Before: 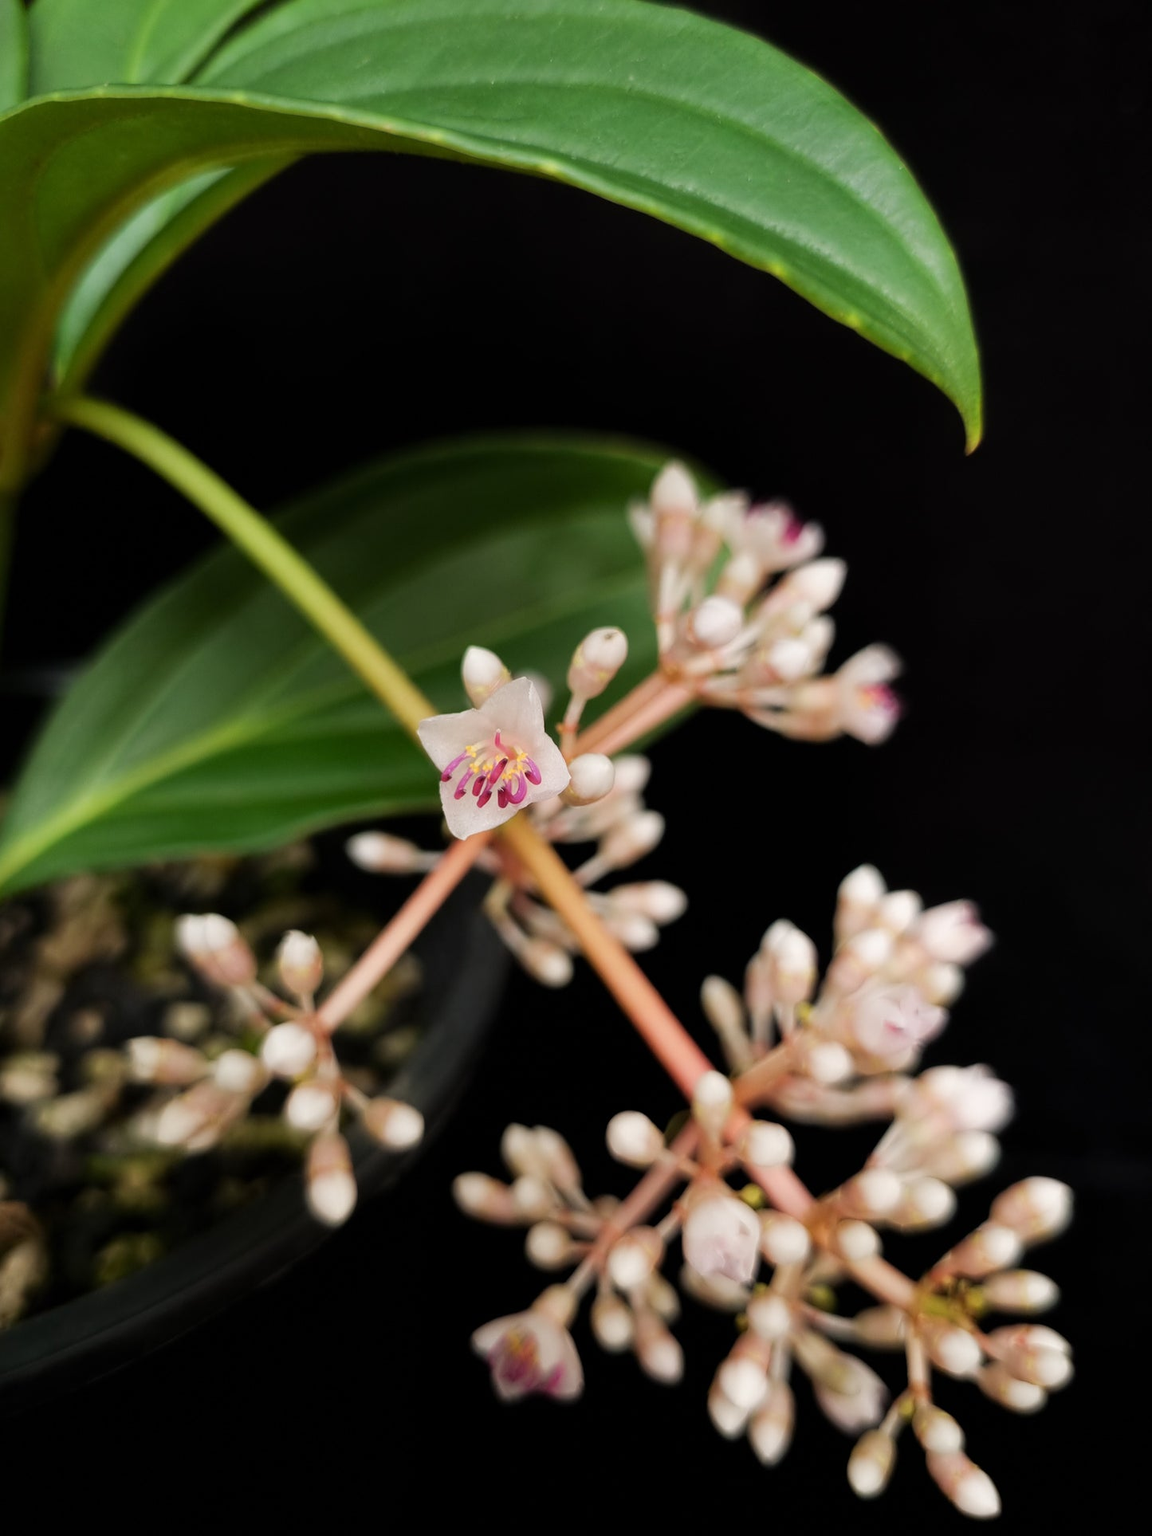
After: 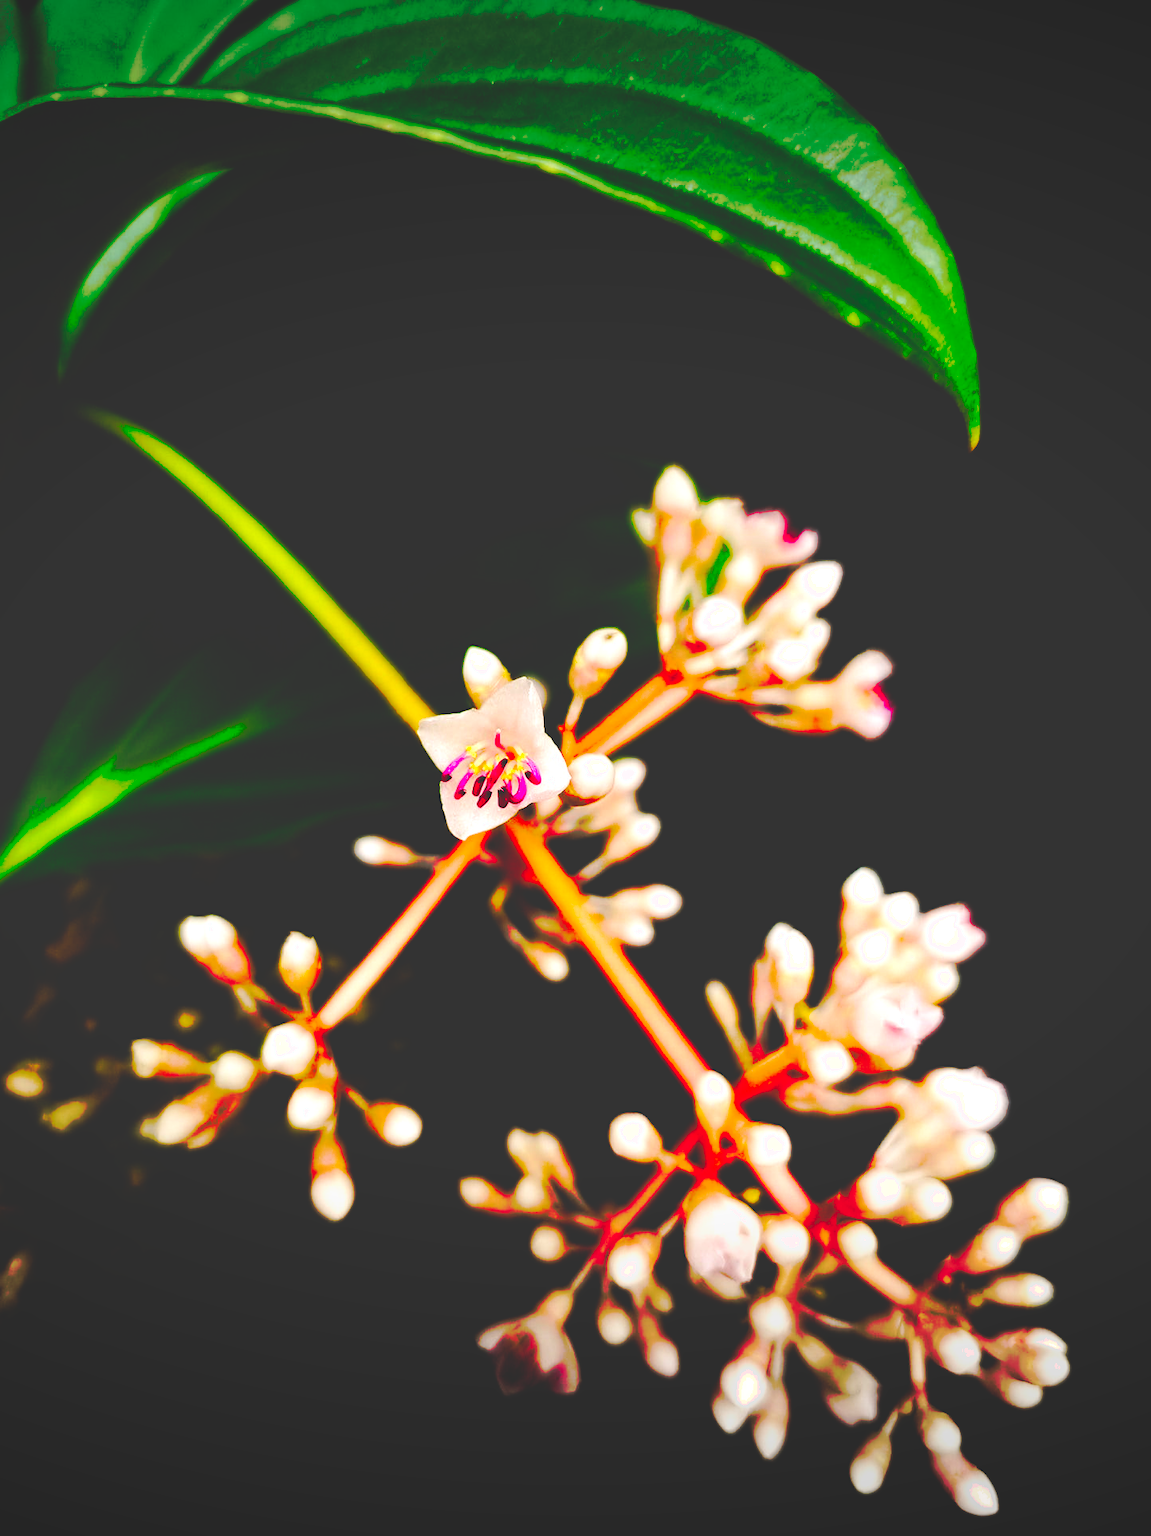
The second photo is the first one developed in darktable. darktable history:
color correction: saturation 1.32
base curve: curves: ch0 [(0, 0.036) (0.083, 0.04) (0.804, 1)], preserve colors none
tone equalizer: -8 EV -0.417 EV, -7 EV -0.389 EV, -6 EV -0.333 EV, -5 EV -0.222 EV, -3 EV 0.222 EV, -2 EV 0.333 EV, -1 EV 0.389 EV, +0 EV 0.417 EV, edges refinement/feathering 500, mask exposure compensation -1.57 EV, preserve details no
vignetting: fall-off radius 100%, width/height ratio 1.337
tone curve: curves: ch0 [(0, 0) (0.003, 0.003) (0.011, 0.01) (0.025, 0.023) (0.044, 0.042) (0.069, 0.065) (0.1, 0.094) (0.136, 0.127) (0.177, 0.166) (0.224, 0.211) (0.277, 0.26) (0.335, 0.315) (0.399, 0.375) (0.468, 0.44) (0.543, 0.658) (0.623, 0.718) (0.709, 0.782) (0.801, 0.851) (0.898, 0.923) (1, 1)], preserve colors none
